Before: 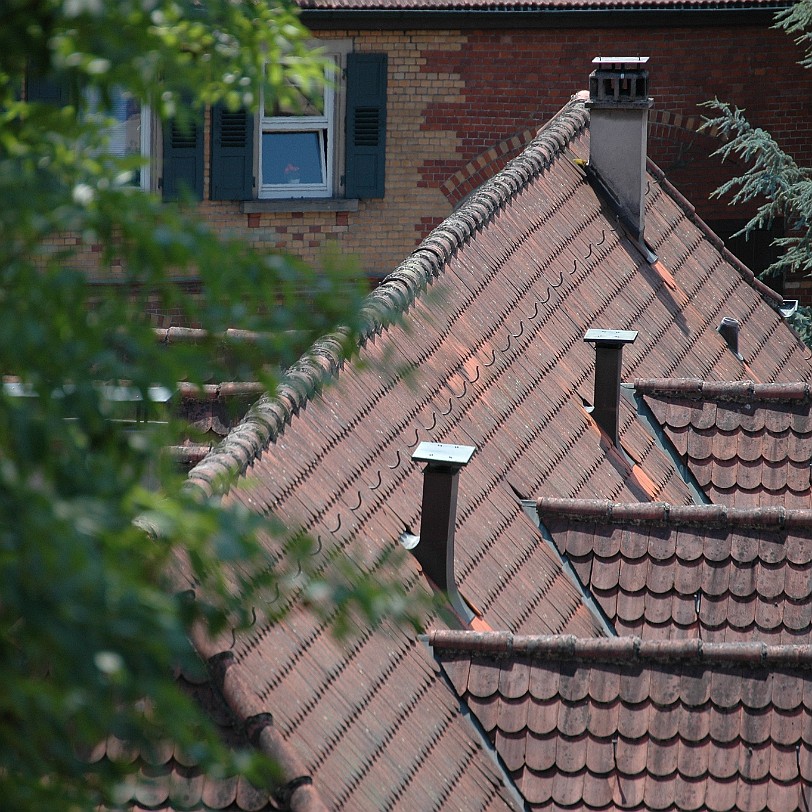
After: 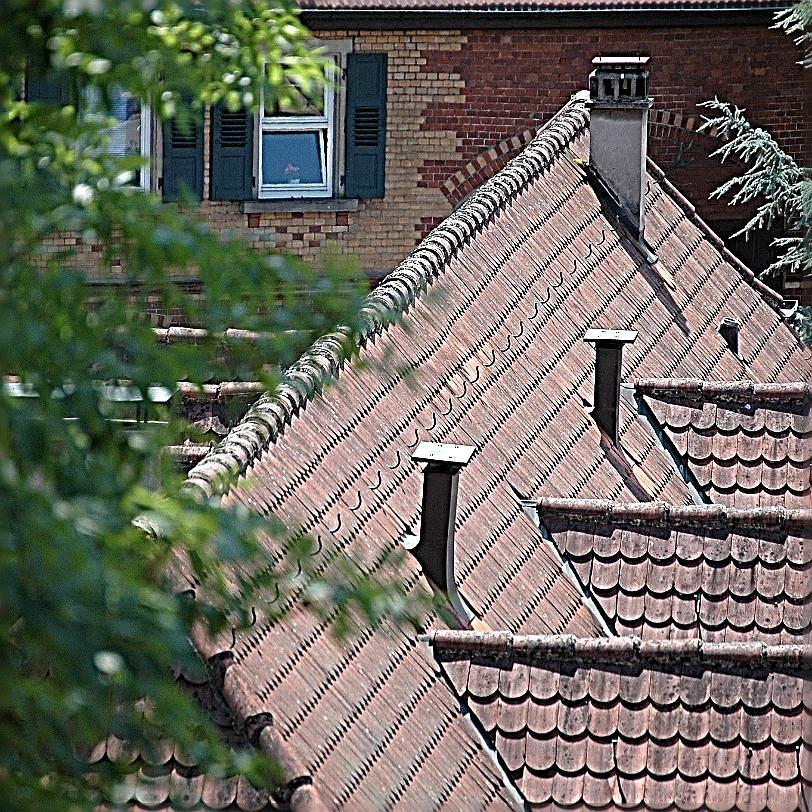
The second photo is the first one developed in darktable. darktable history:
exposure: black level correction 0.001, exposure 0.499 EV, compensate highlight preservation false
sharpen: radius 3.21, amount 1.731
